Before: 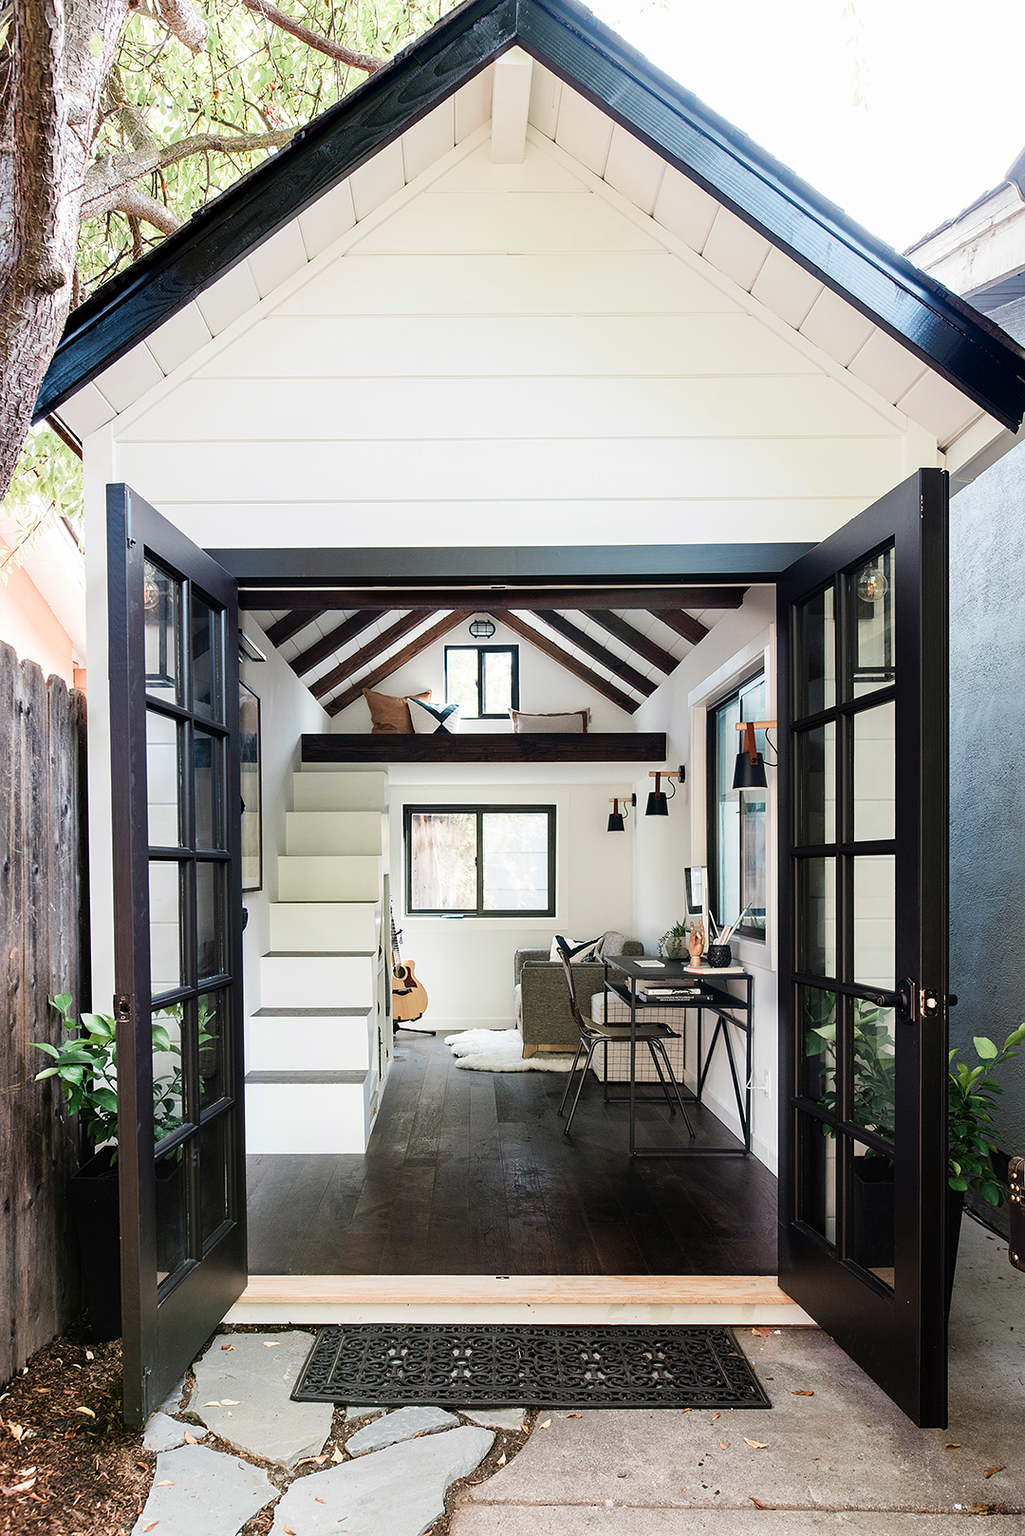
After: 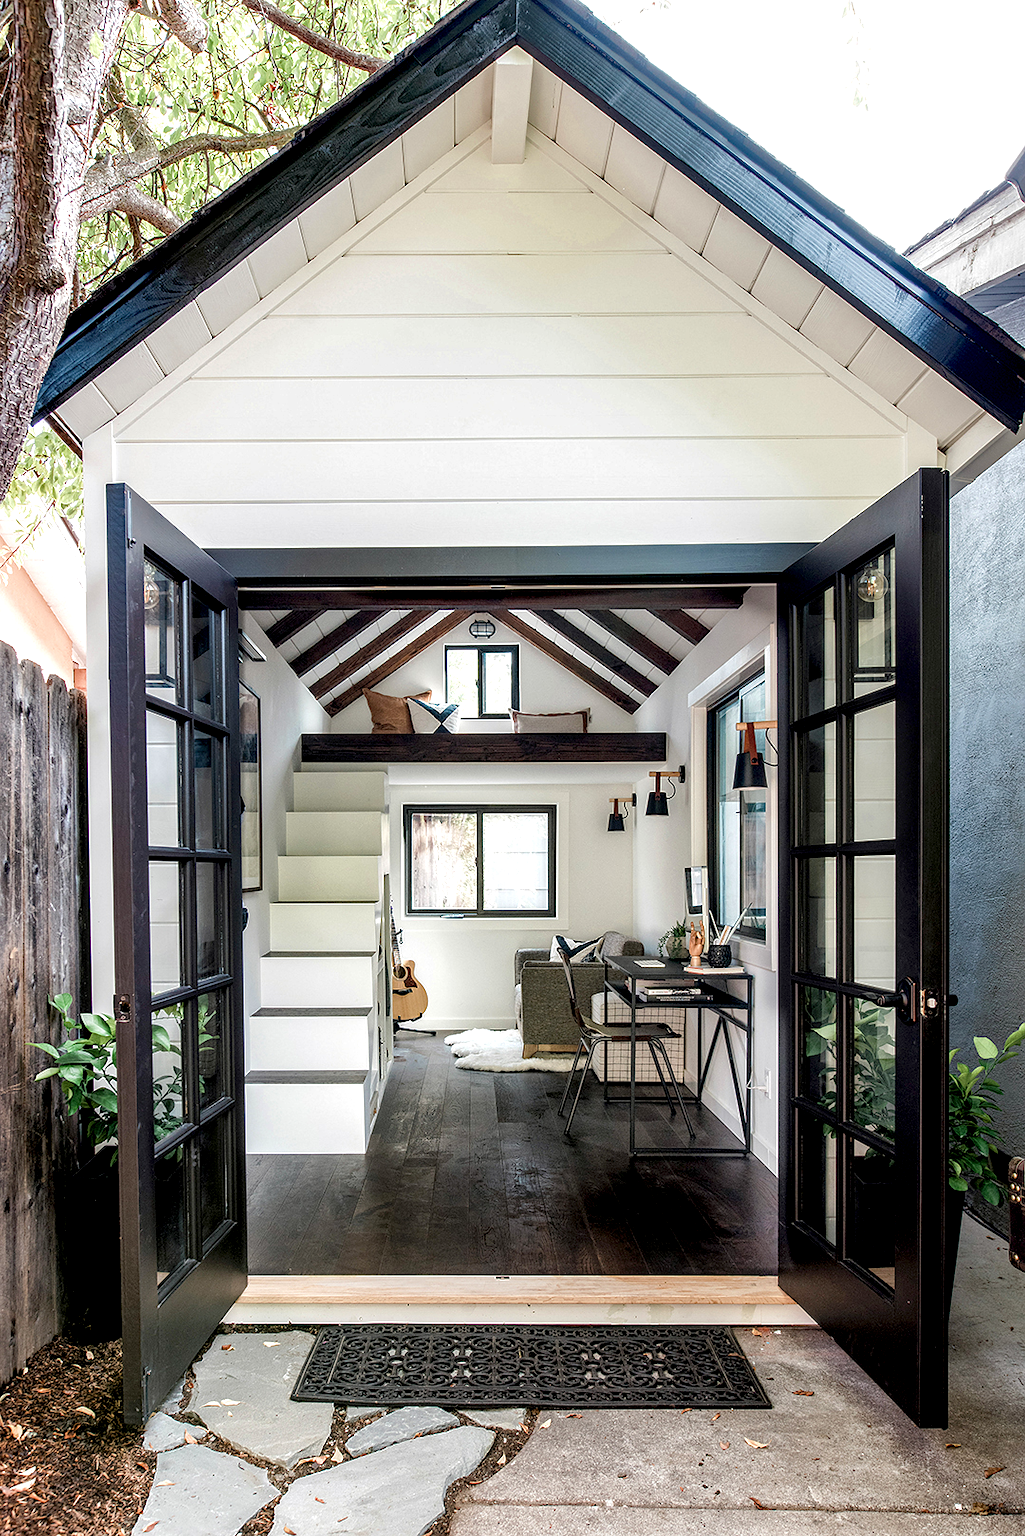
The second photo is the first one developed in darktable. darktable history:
shadows and highlights: on, module defaults
local contrast: highlights 65%, shadows 53%, detail 169%, midtone range 0.511
